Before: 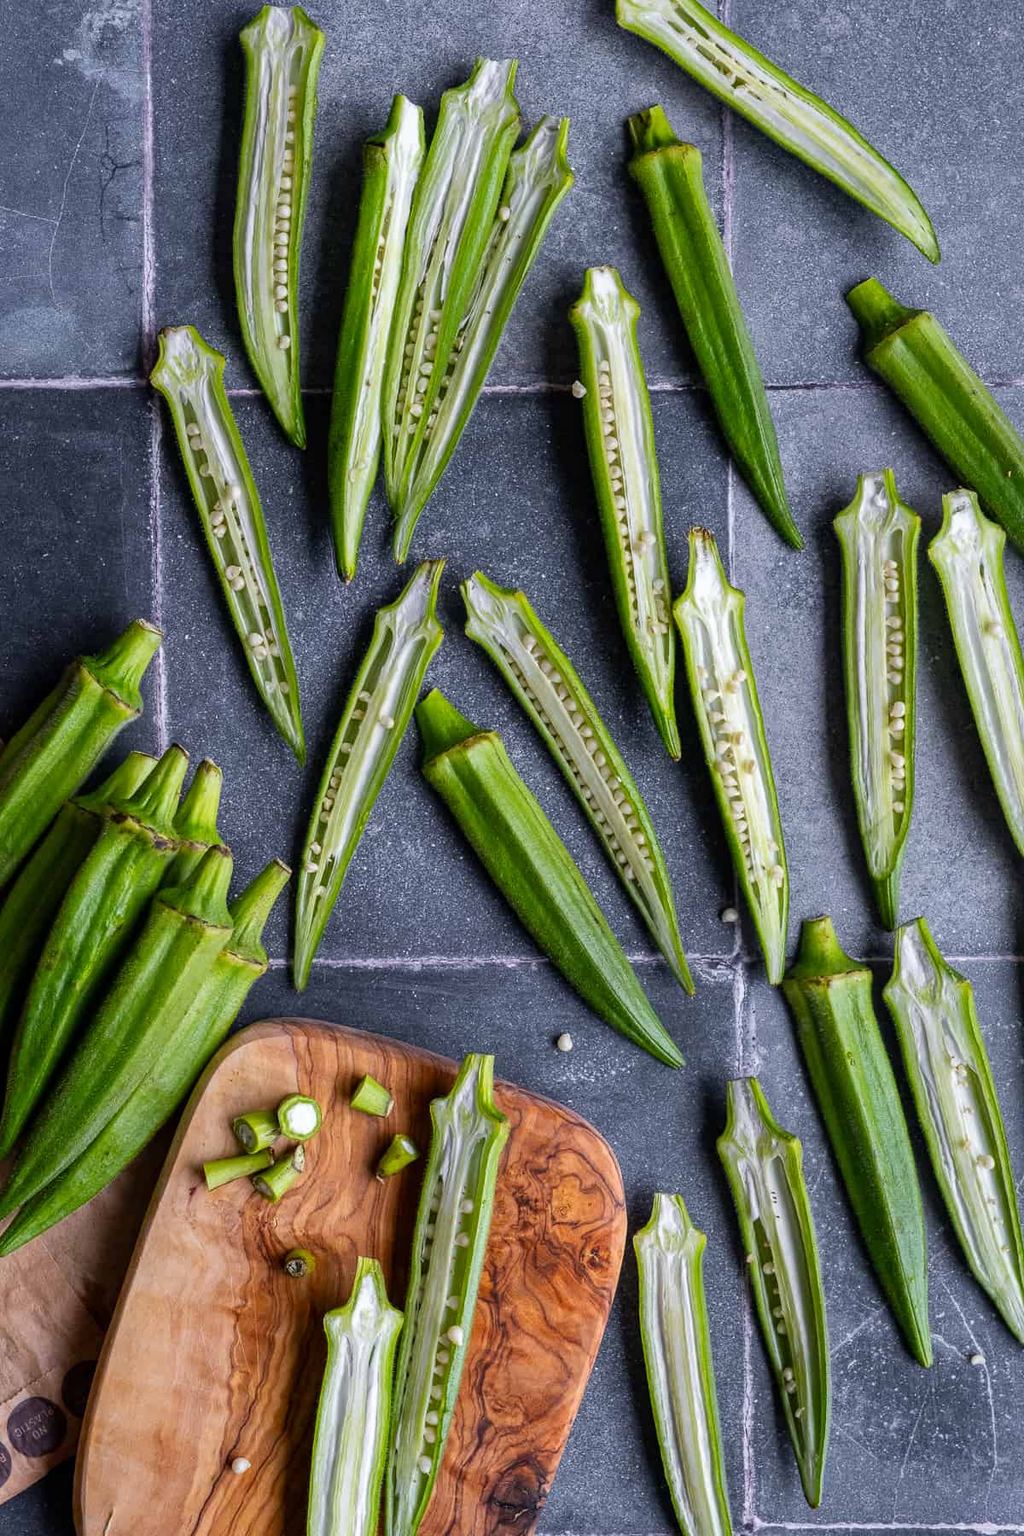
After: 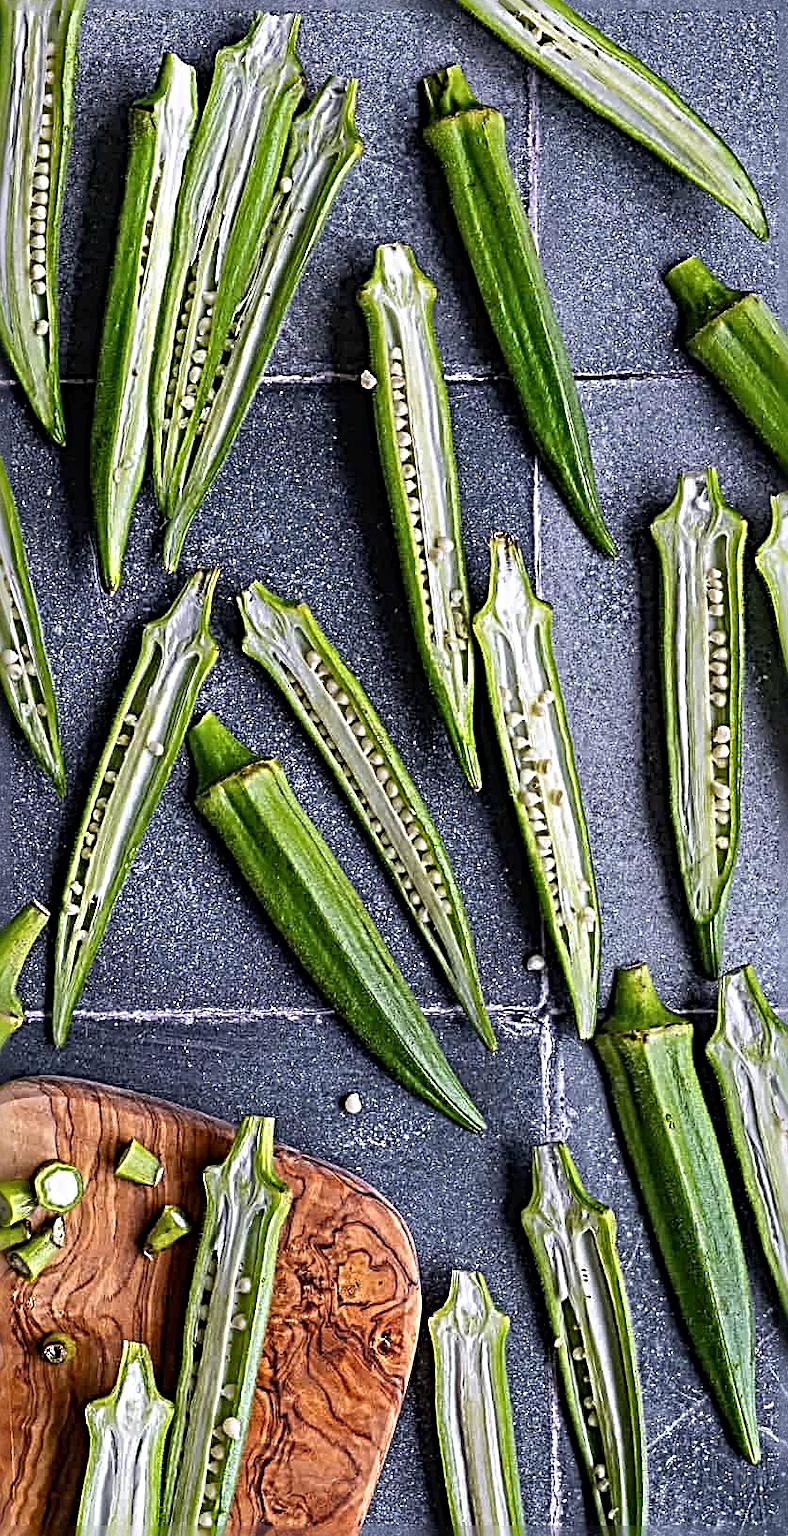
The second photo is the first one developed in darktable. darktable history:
crop and rotate: left 24.164%, top 3.061%, right 6.334%, bottom 6.664%
color calibration: illuminant custom, x 0.347, y 0.365, temperature 4958.45 K
sharpen: radius 4.032, amount 1.994
